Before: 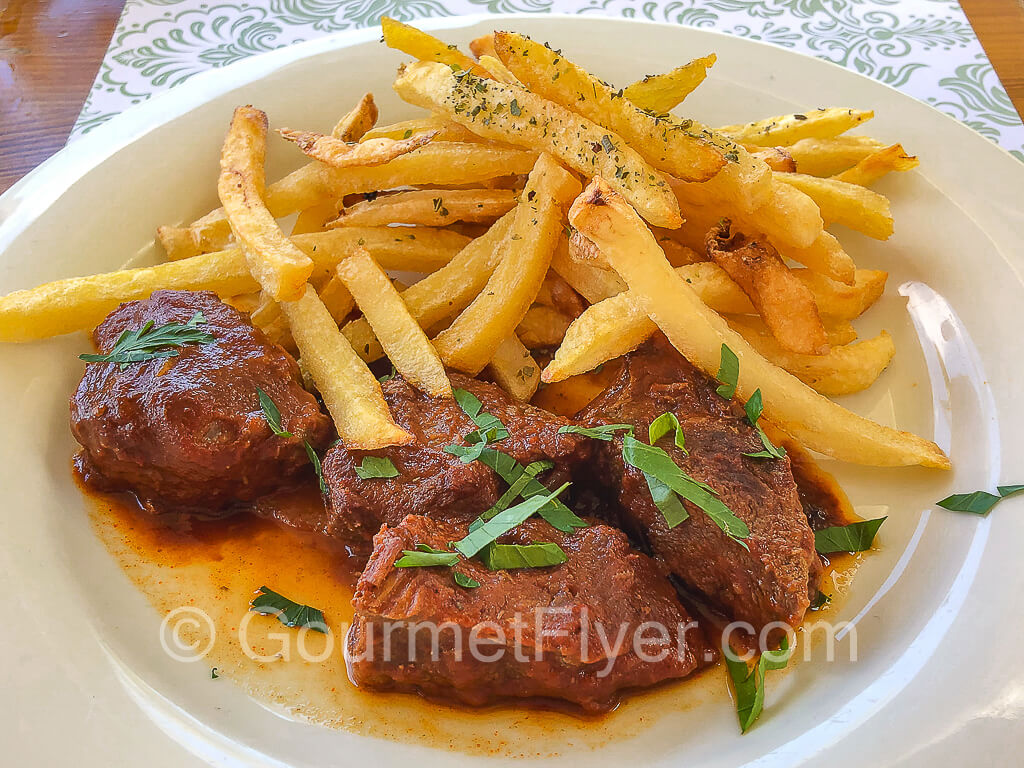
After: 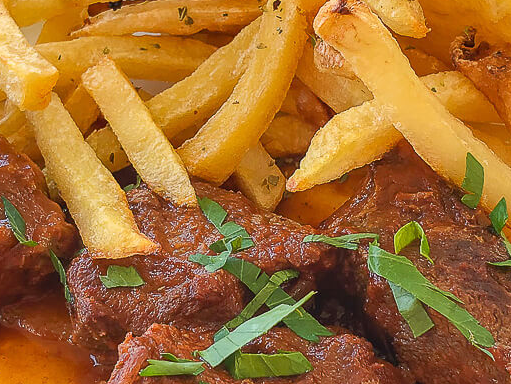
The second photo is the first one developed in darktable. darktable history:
rgb curve: curves: ch0 [(0, 0) (0.053, 0.068) (0.122, 0.128) (1, 1)]
crop: left 25%, top 25%, right 25%, bottom 25%
